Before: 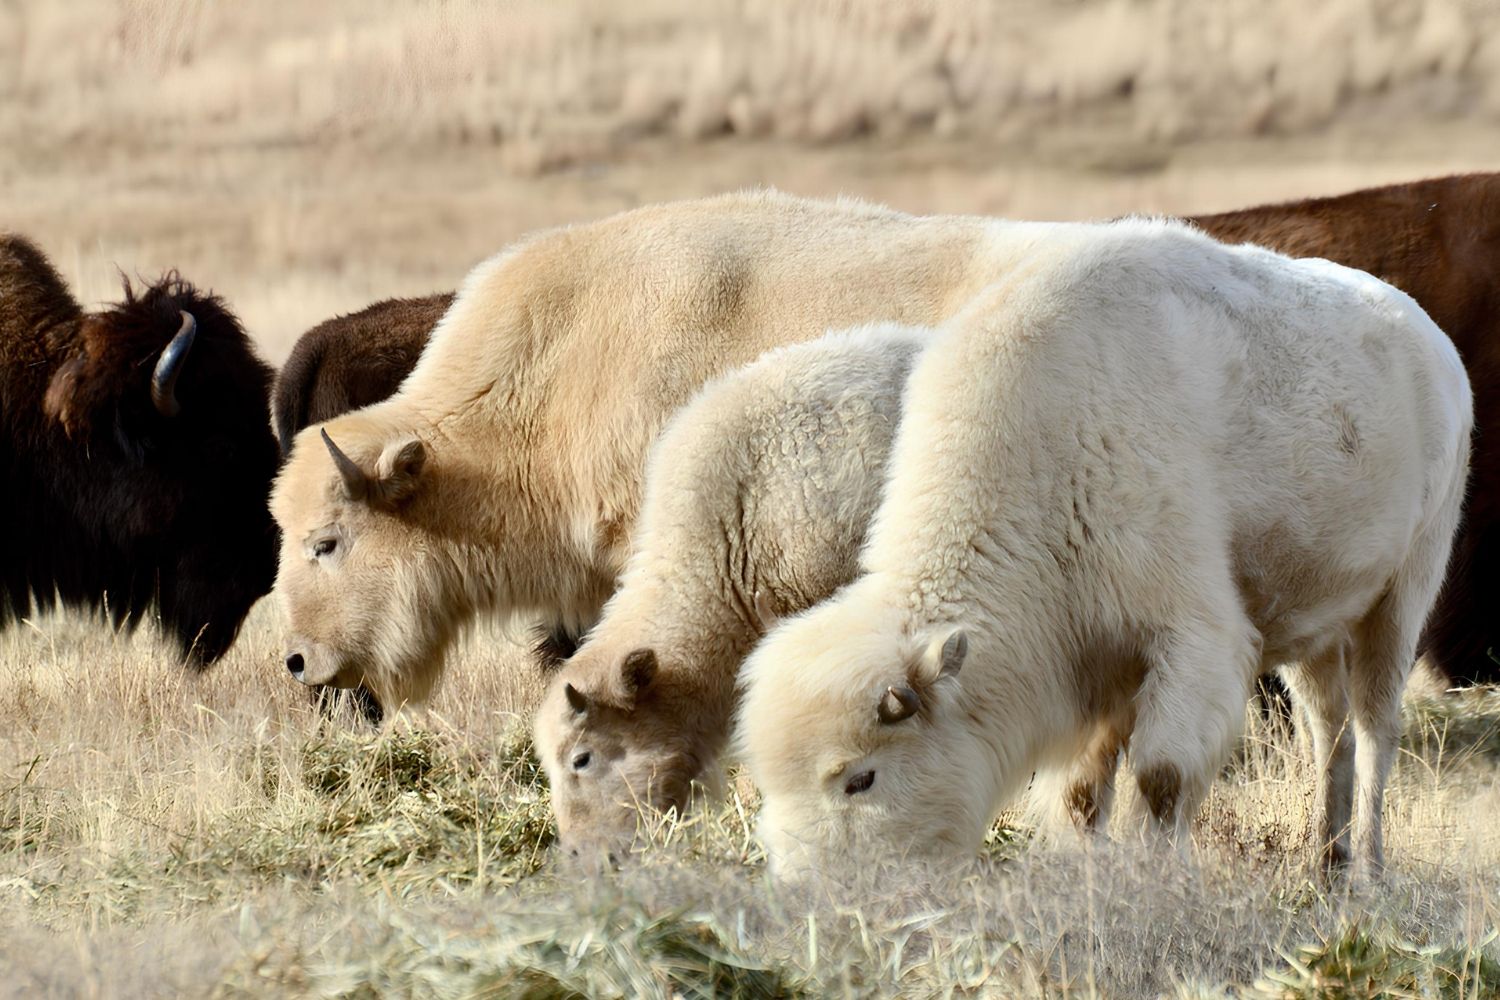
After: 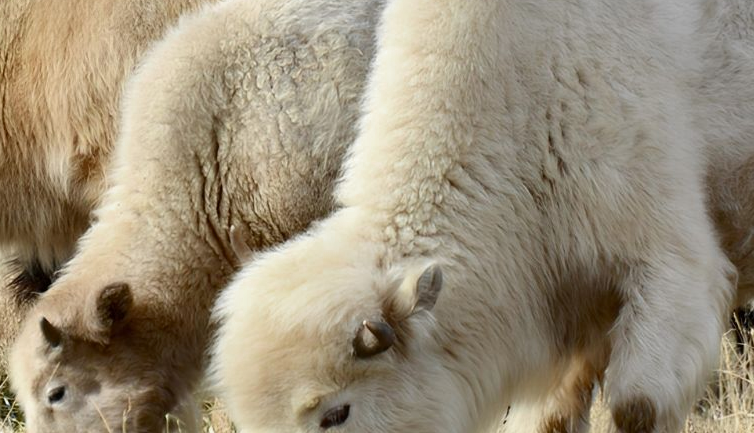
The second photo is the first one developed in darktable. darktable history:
crop: left 35.03%, top 36.625%, right 14.663%, bottom 20.057%
color zones: curves: ch0 [(0.004, 0.388) (0.125, 0.392) (0.25, 0.404) (0.375, 0.5) (0.5, 0.5) (0.625, 0.5) (0.75, 0.5) (0.875, 0.5)]; ch1 [(0, 0.5) (0.125, 0.5) (0.25, 0.5) (0.375, 0.124) (0.524, 0.124) (0.645, 0.128) (0.789, 0.132) (0.914, 0.096) (0.998, 0.068)]
